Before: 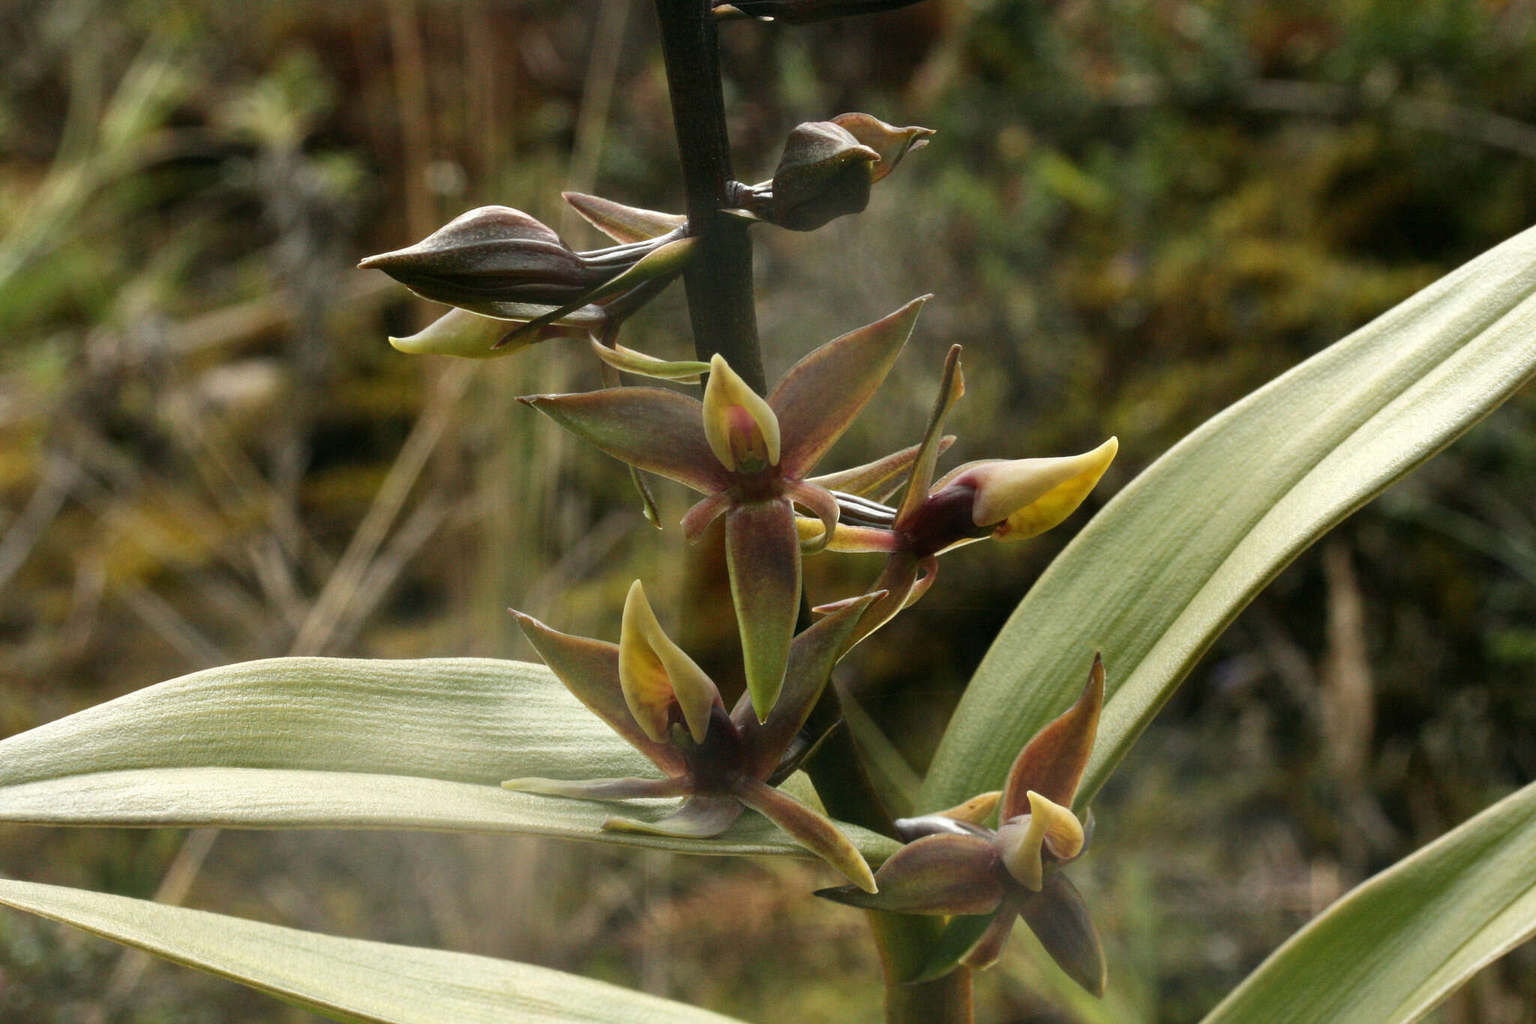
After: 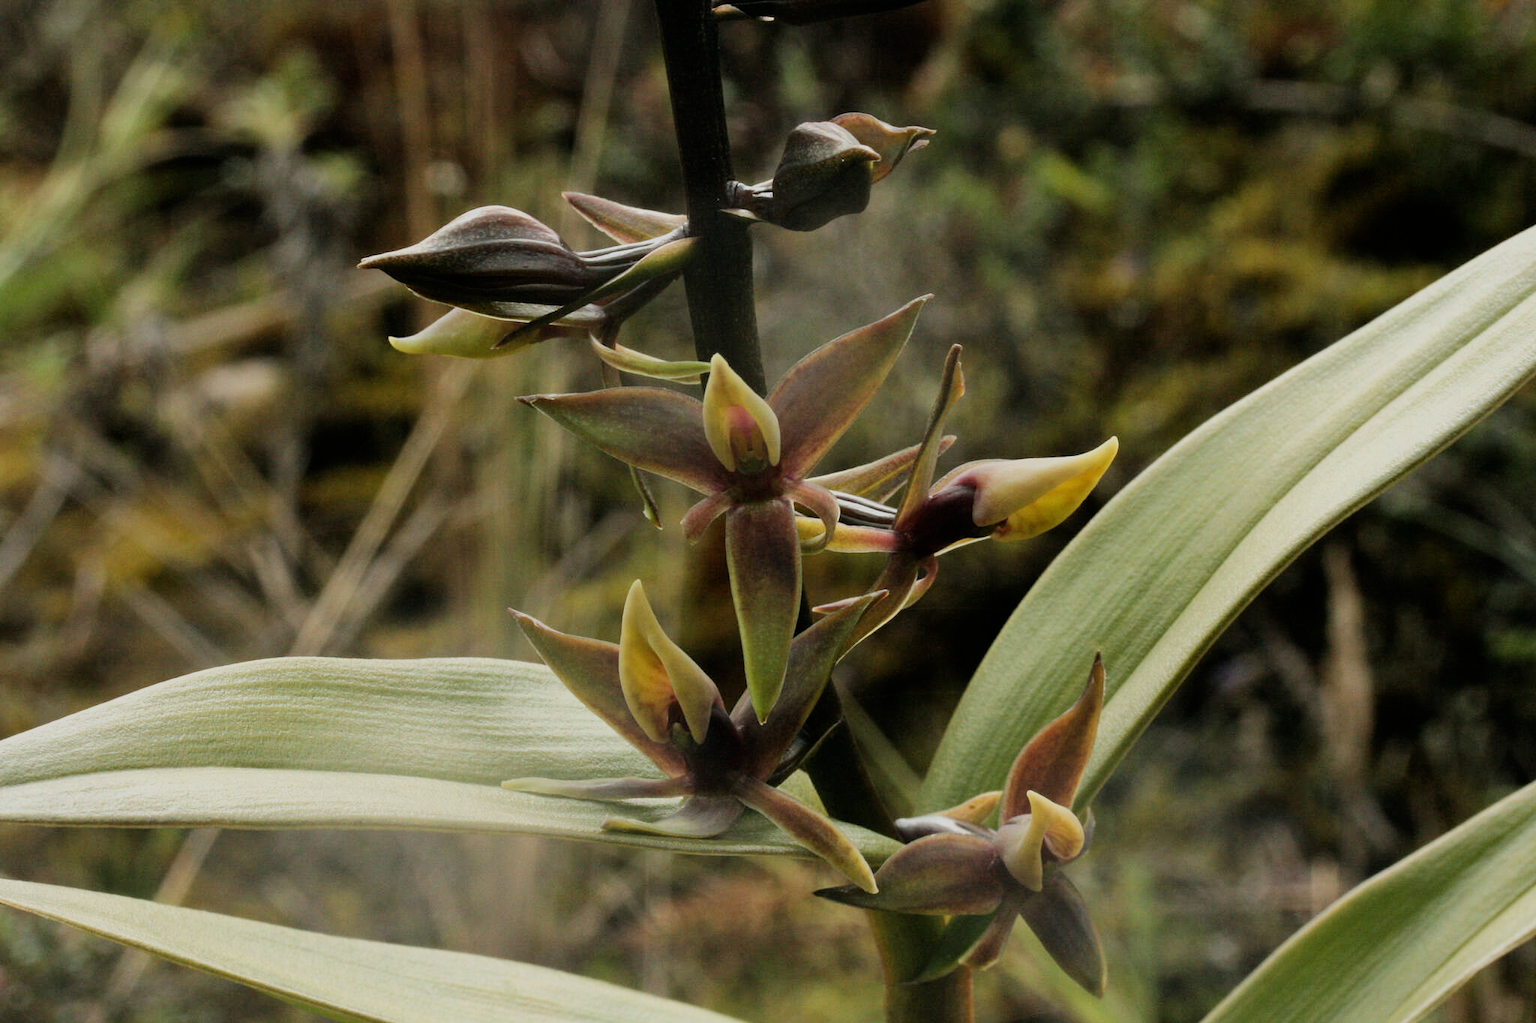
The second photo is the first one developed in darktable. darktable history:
filmic rgb: black relative exposure -7.65 EV, white relative exposure 4.56 EV, hardness 3.61, contrast 1.055
color calibration: illuminant same as pipeline (D50), adaptation none (bypass), x 0.333, y 0.333, temperature 5004.96 K
